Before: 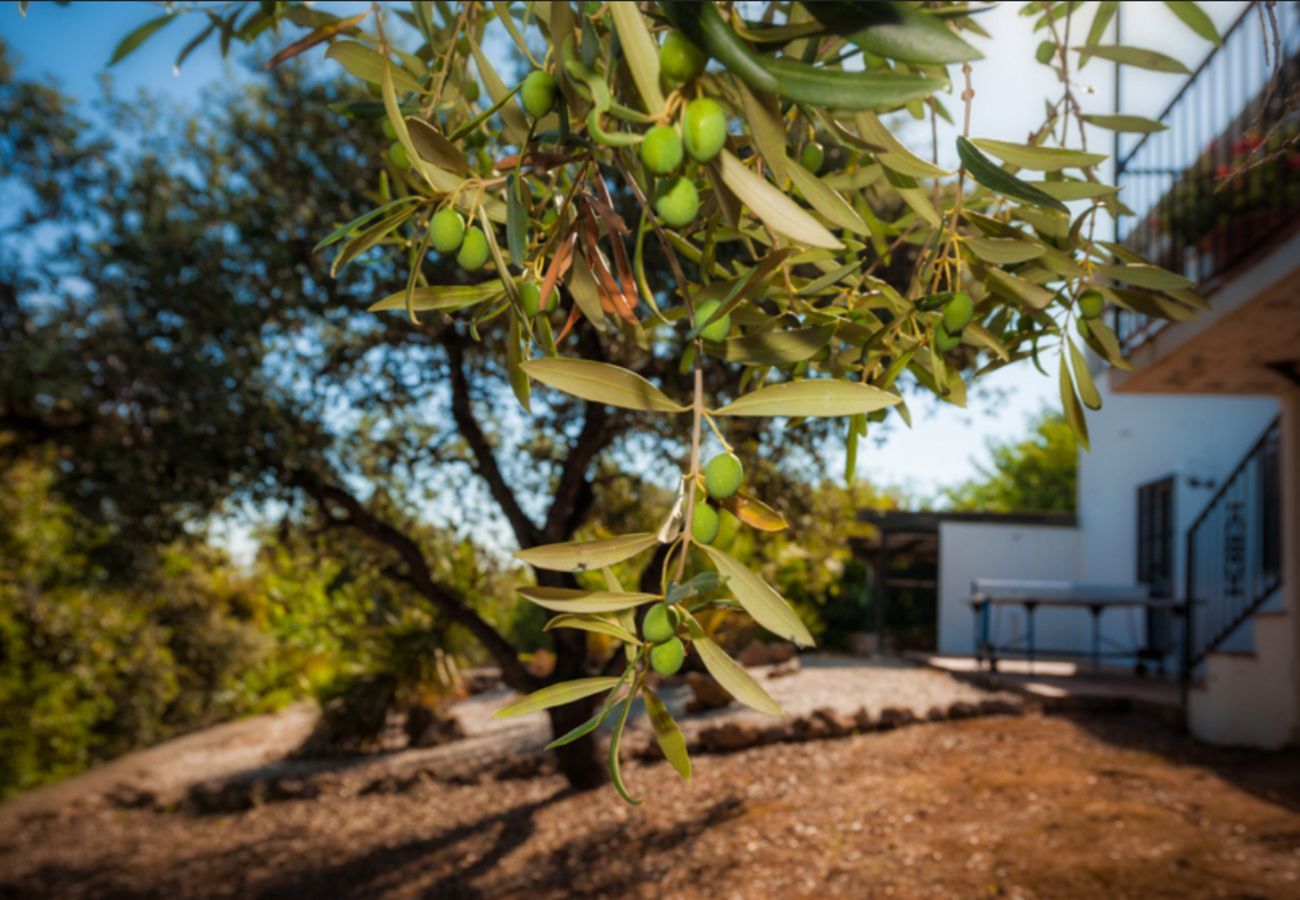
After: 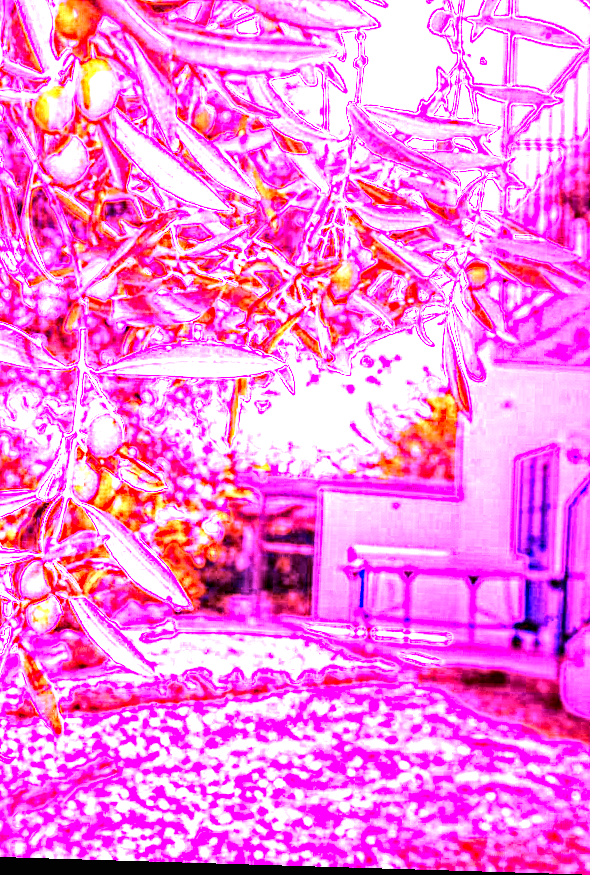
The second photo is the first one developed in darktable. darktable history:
exposure: black level correction 0, exposure 0.953 EV, compensate exposure bias true, compensate highlight preservation false
rotate and perspective: rotation 1.72°, automatic cropping off
white balance: red 8, blue 8
crop: left 47.628%, top 6.643%, right 7.874%
contrast equalizer: octaves 7, y [[0.506, 0.531, 0.562, 0.606, 0.638, 0.669], [0.5 ×6], [0.5 ×6], [0 ×6], [0 ×6]]
